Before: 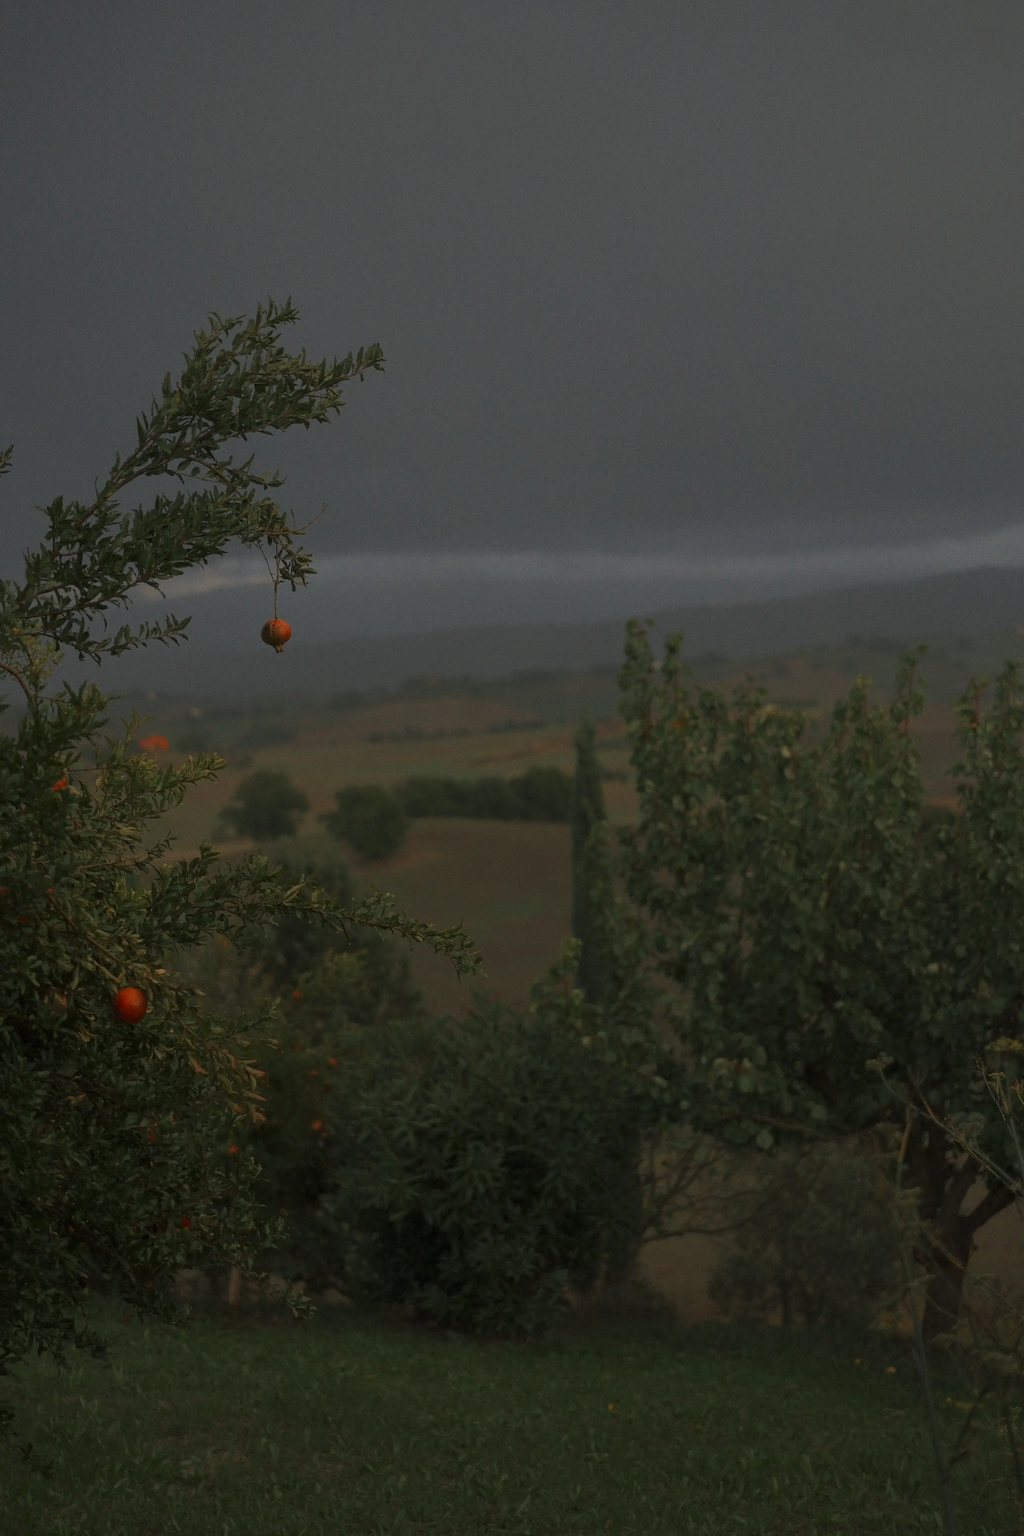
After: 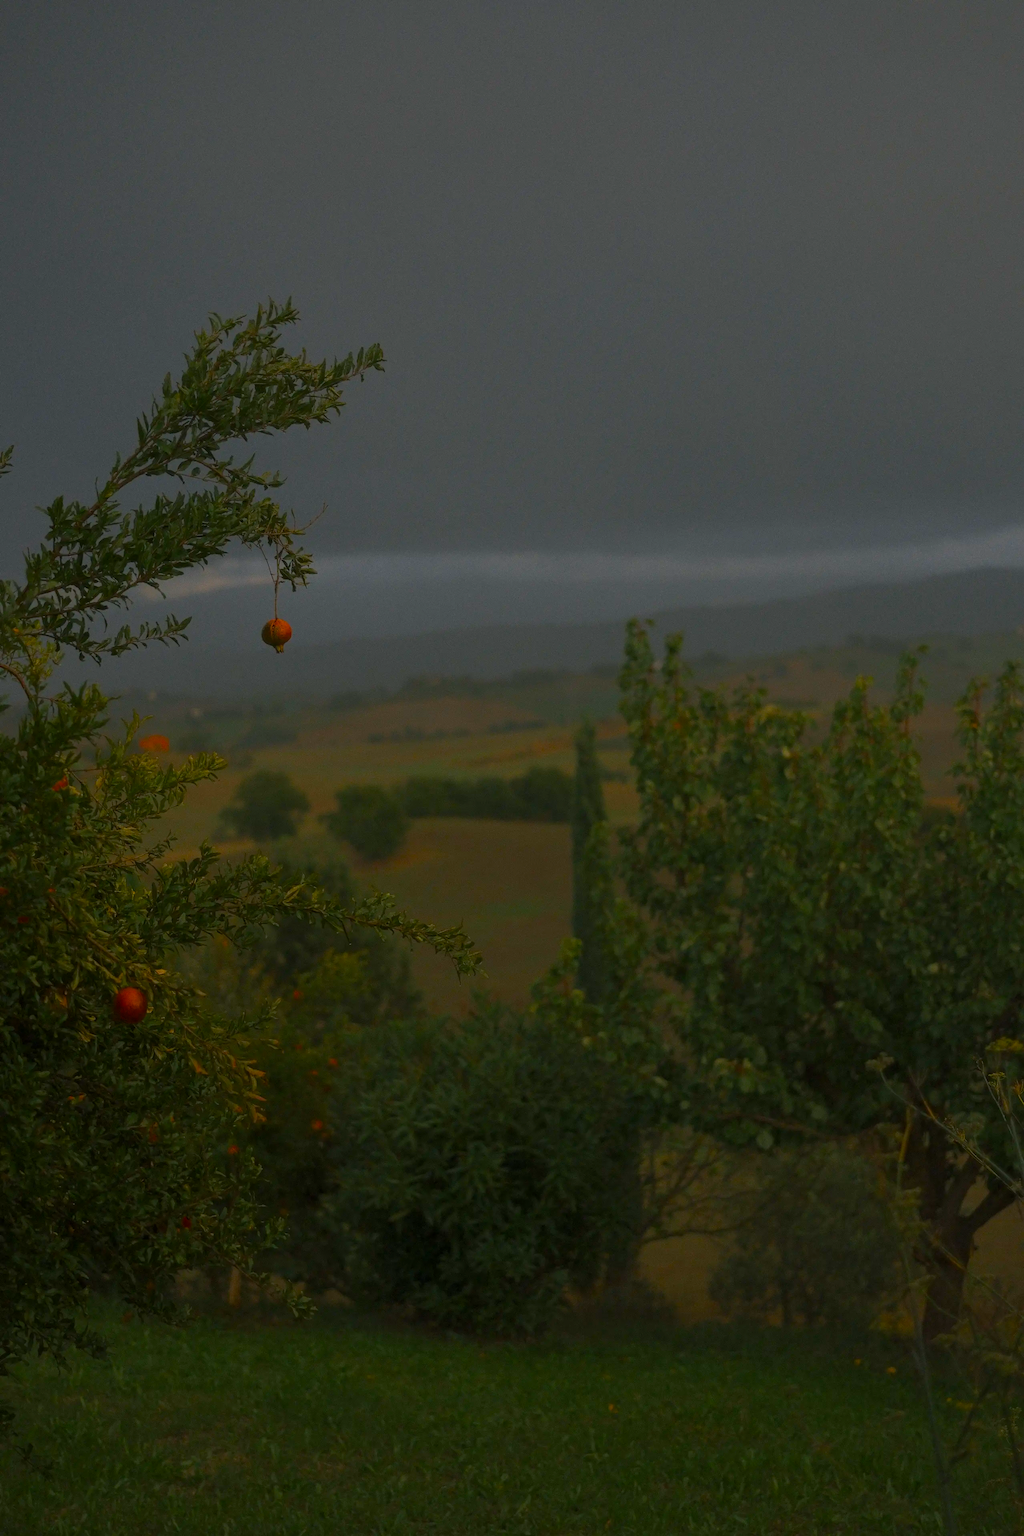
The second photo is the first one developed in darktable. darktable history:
color balance rgb: white fulcrum 0.074 EV, perceptual saturation grading › global saturation 44.564%, perceptual saturation grading › highlights -25.491%, perceptual saturation grading › shadows 50.065%
exposure: compensate highlight preservation false
